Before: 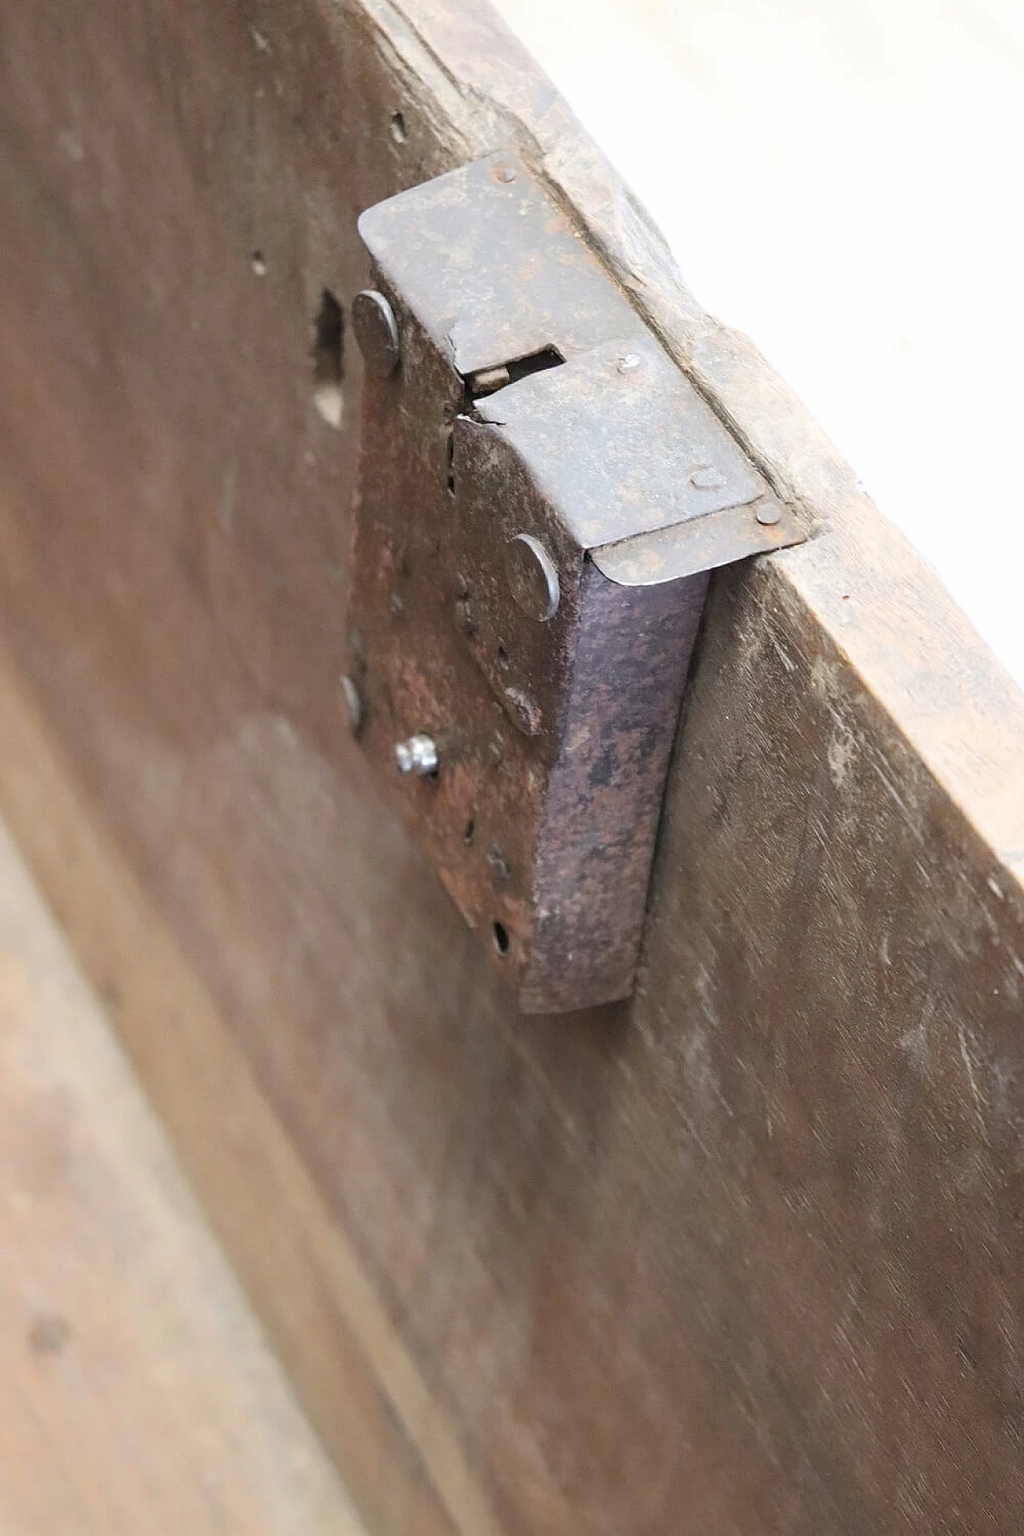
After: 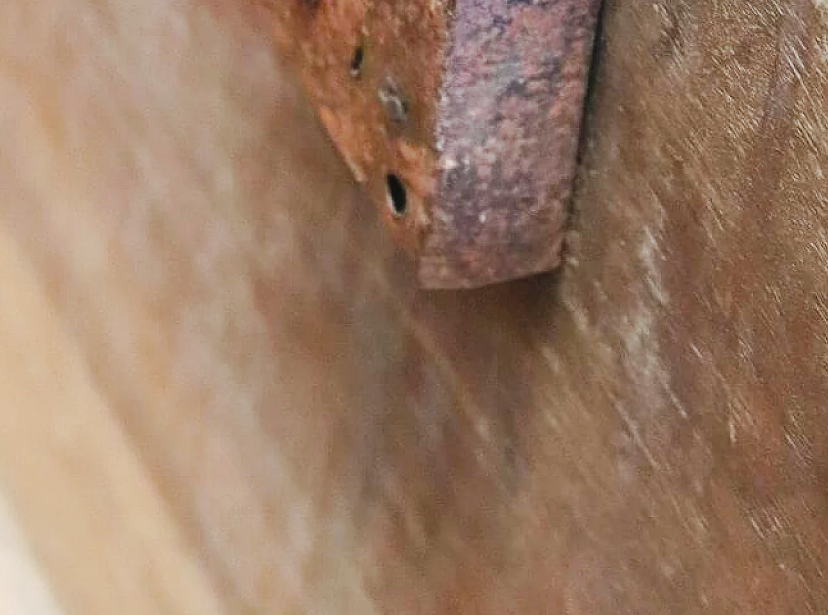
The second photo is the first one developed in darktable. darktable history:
base curve: curves: ch0 [(0, 0) (0.032, 0.025) (0.121, 0.166) (0.206, 0.329) (0.605, 0.79) (1, 1)], preserve colors none
crop: left 17.991%, top 50.989%, right 17.293%, bottom 16.937%
color balance rgb: global offset › luminance 0.481%, perceptual saturation grading › global saturation 20%, perceptual saturation grading › highlights -25.744%, perceptual saturation grading › shadows 26.121%
